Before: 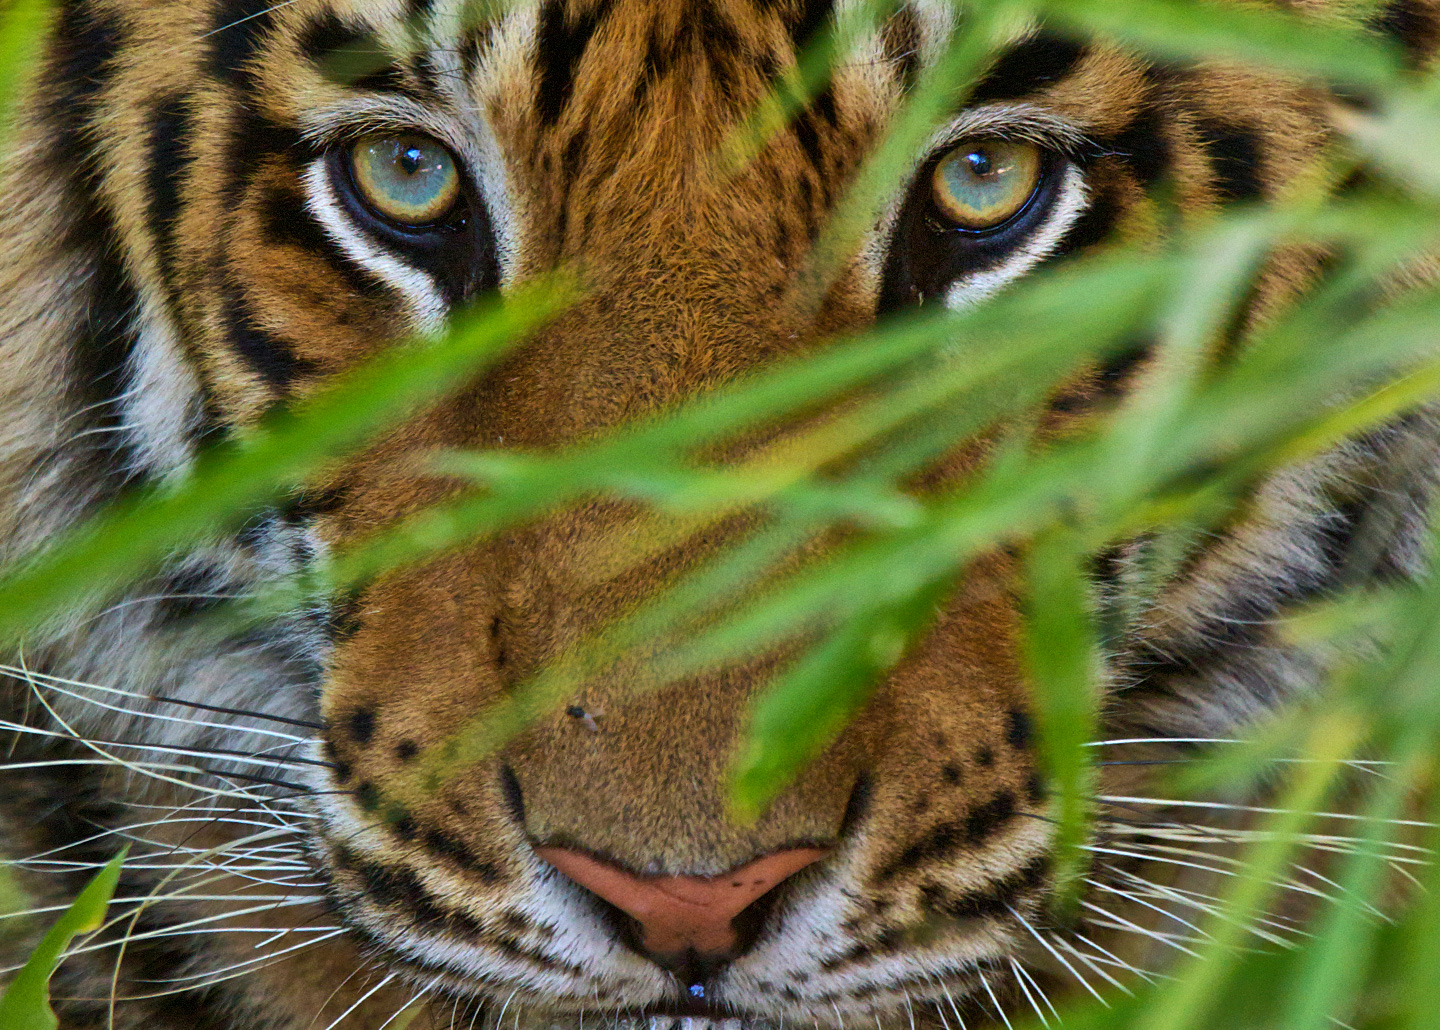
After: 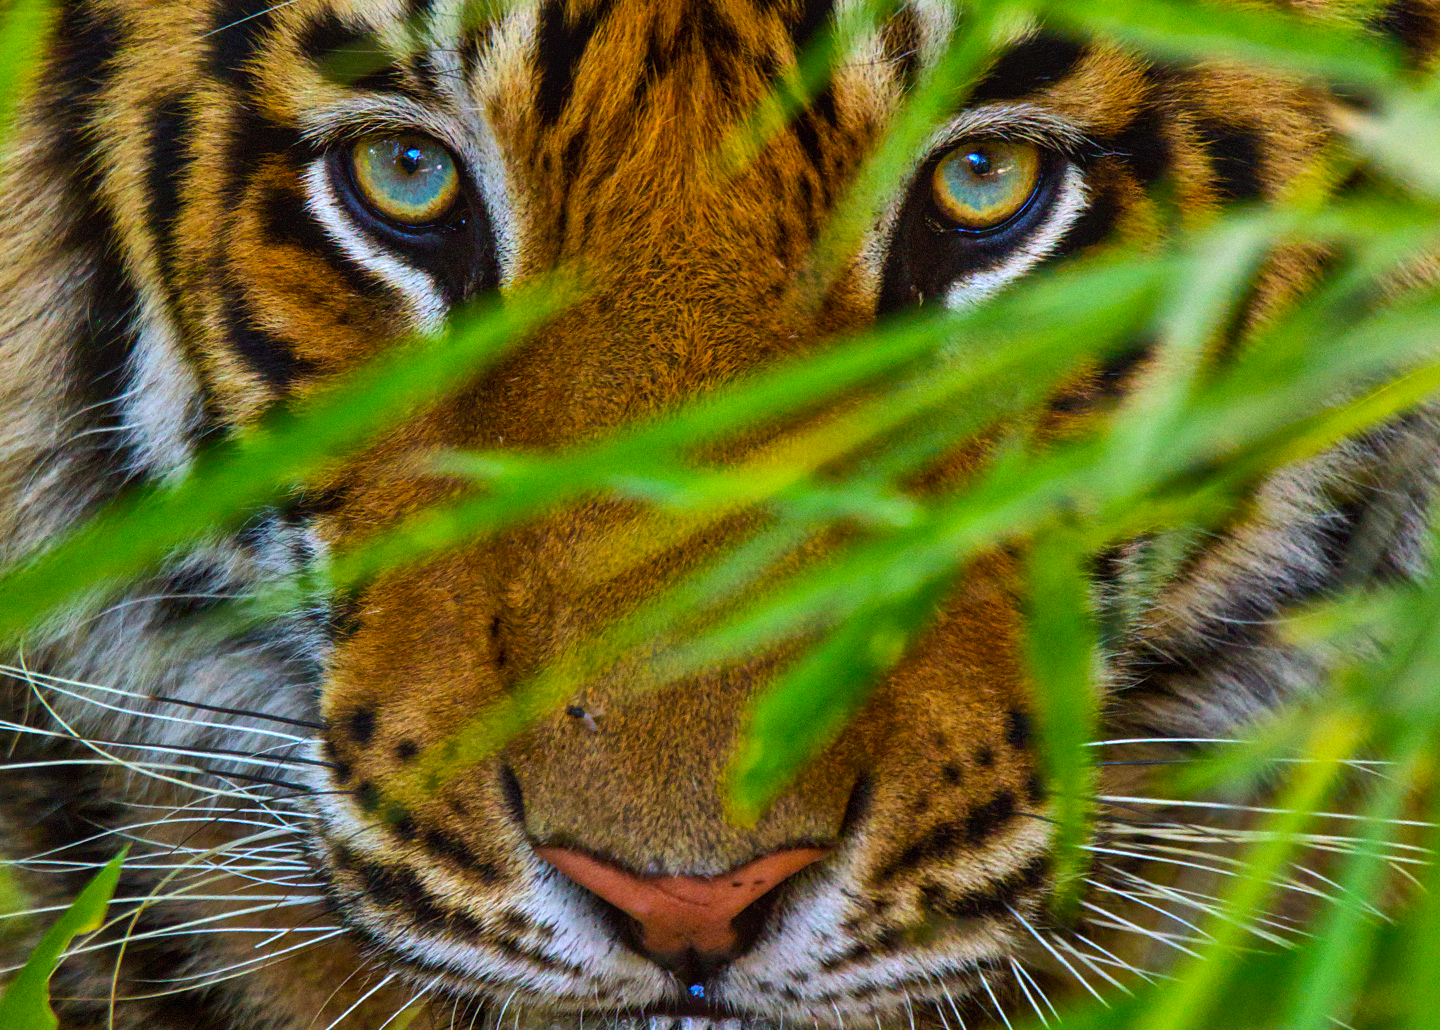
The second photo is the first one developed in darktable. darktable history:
local contrast: detail 110%
color balance: lift [1, 1.001, 0.999, 1.001], gamma [1, 1.004, 1.007, 0.993], gain [1, 0.991, 0.987, 1.013], contrast 10%, output saturation 120%
